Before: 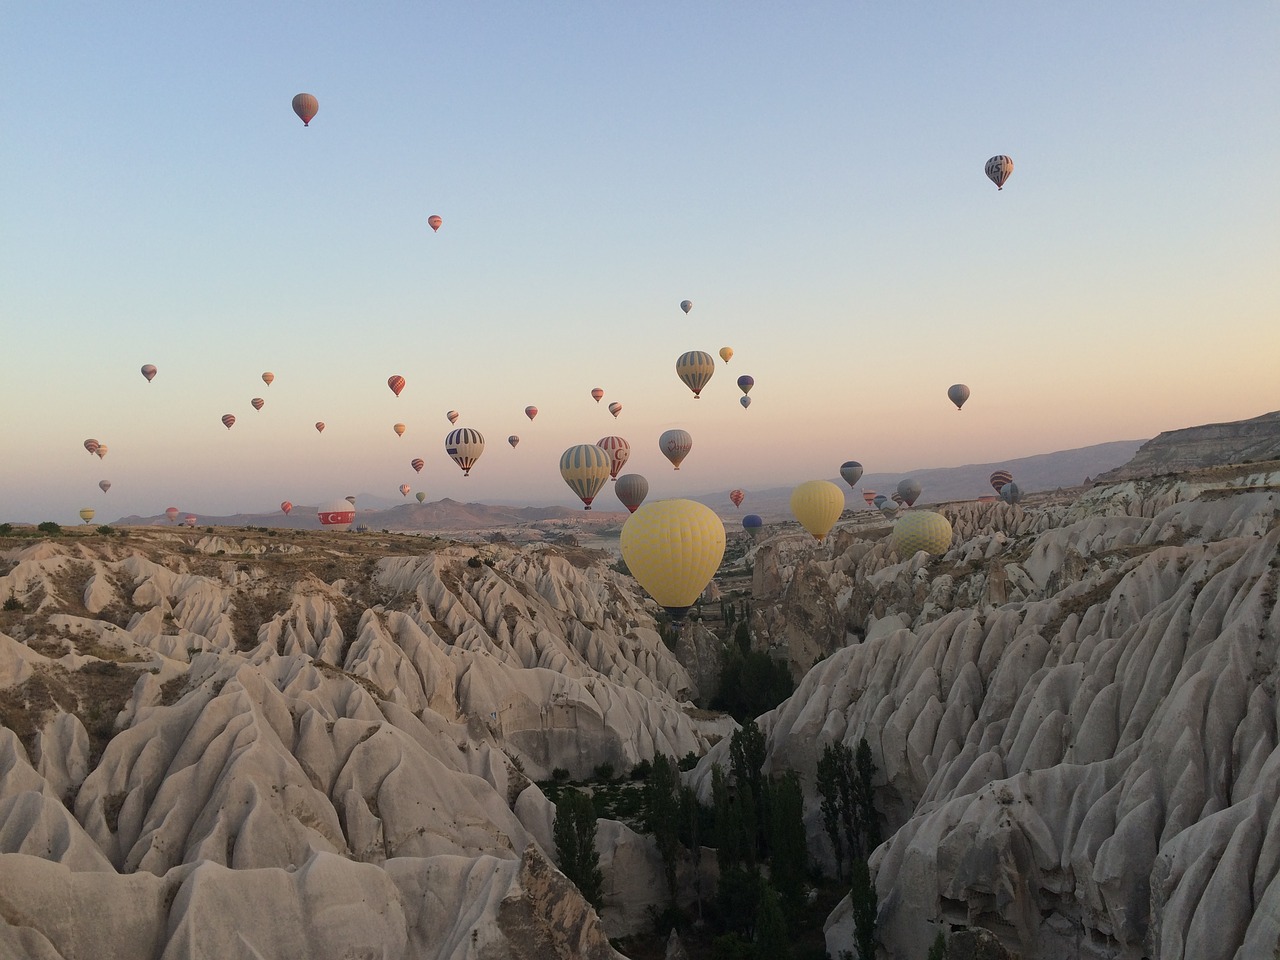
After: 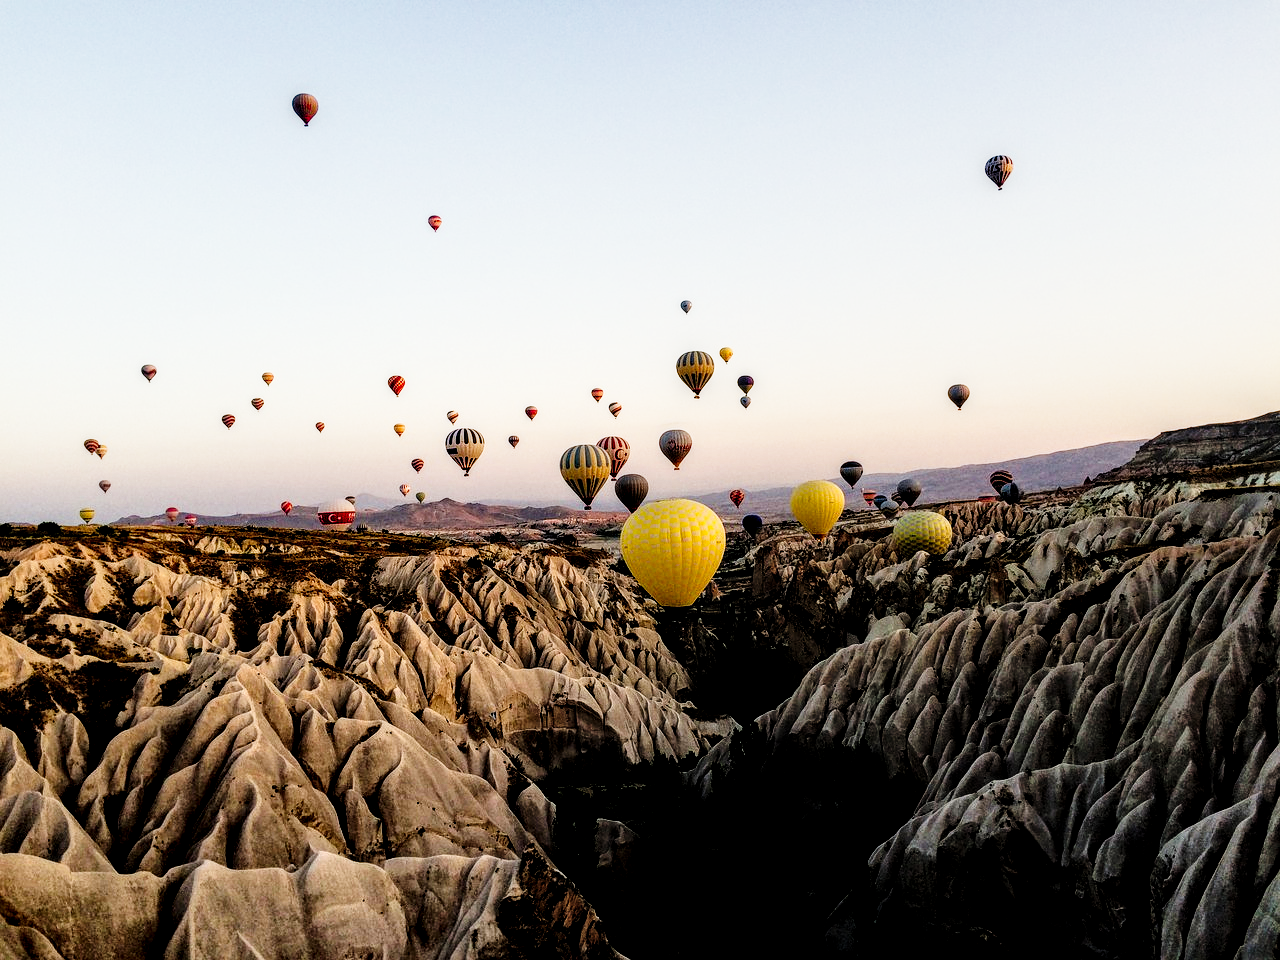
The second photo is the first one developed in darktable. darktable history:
filmic rgb: black relative exposure -2.85 EV, white relative exposure 4.56 EV, hardness 1.77, contrast 1.25, preserve chrominance no, color science v5 (2021)
local contrast: highlights 60%, shadows 60%, detail 160%
tone curve: curves: ch0 [(0, 0) (0.003, 0.002) (0.011, 0.005) (0.025, 0.011) (0.044, 0.017) (0.069, 0.021) (0.1, 0.027) (0.136, 0.035) (0.177, 0.05) (0.224, 0.076) (0.277, 0.126) (0.335, 0.212) (0.399, 0.333) (0.468, 0.473) (0.543, 0.627) (0.623, 0.784) (0.709, 0.9) (0.801, 0.963) (0.898, 0.988) (1, 1)], preserve colors none
